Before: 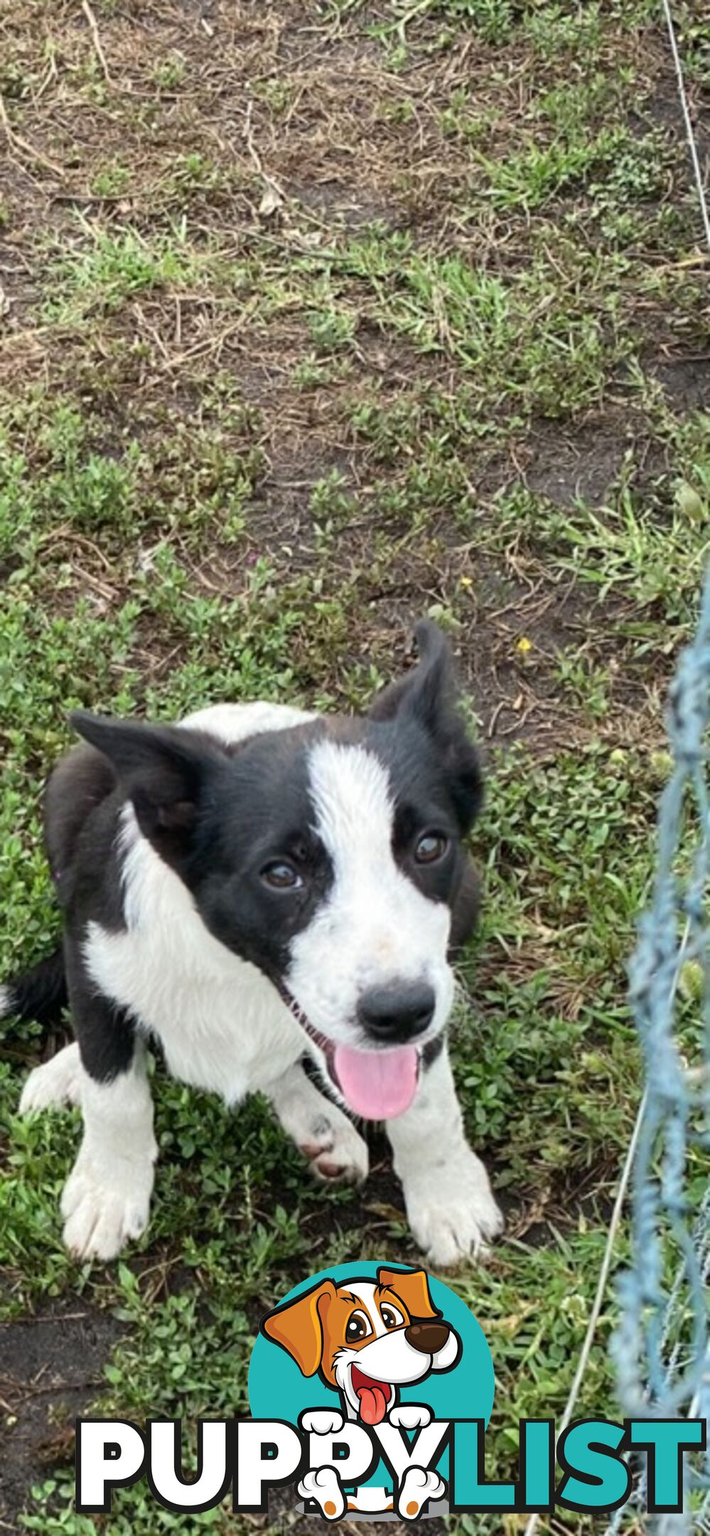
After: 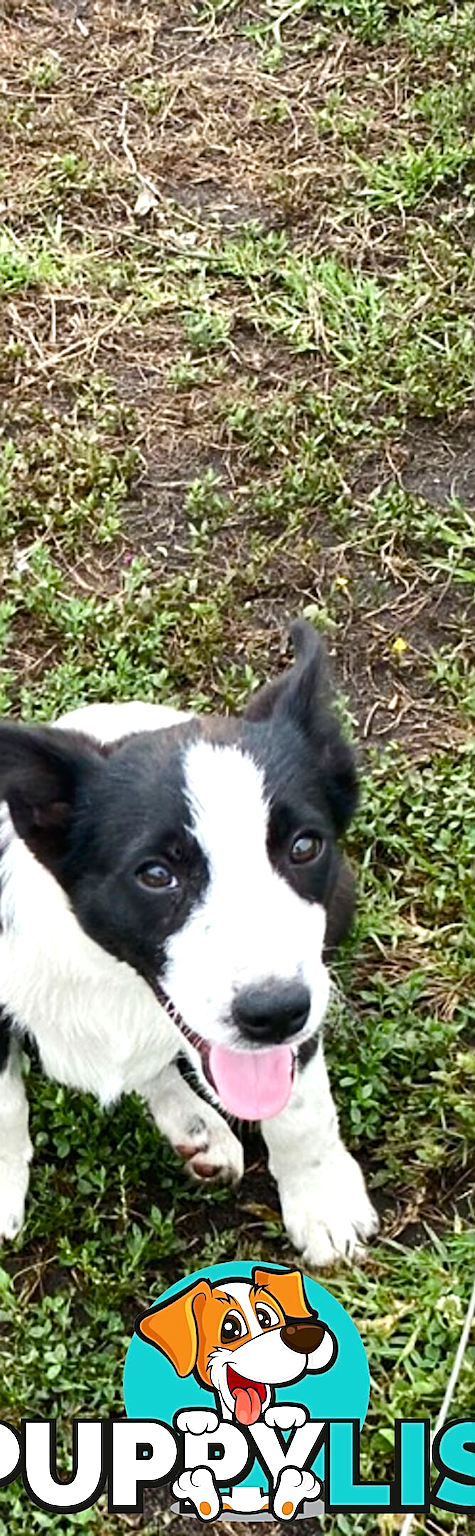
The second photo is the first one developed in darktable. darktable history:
crop and rotate: left 17.623%, right 15.368%
tone equalizer: -8 EV -0.441 EV, -7 EV -0.369 EV, -6 EV -0.339 EV, -5 EV -0.237 EV, -3 EV 0.21 EV, -2 EV 0.313 EV, -1 EV 0.375 EV, +0 EV 0.415 EV, edges refinement/feathering 500, mask exposure compensation -1.57 EV, preserve details no
sharpen: on, module defaults
color balance rgb: highlights gain › luminance 14.905%, perceptual saturation grading › global saturation 20%, perceptual saturation grading › highlights -25.903%, perceptual saturation grading › shadows 49.309%
